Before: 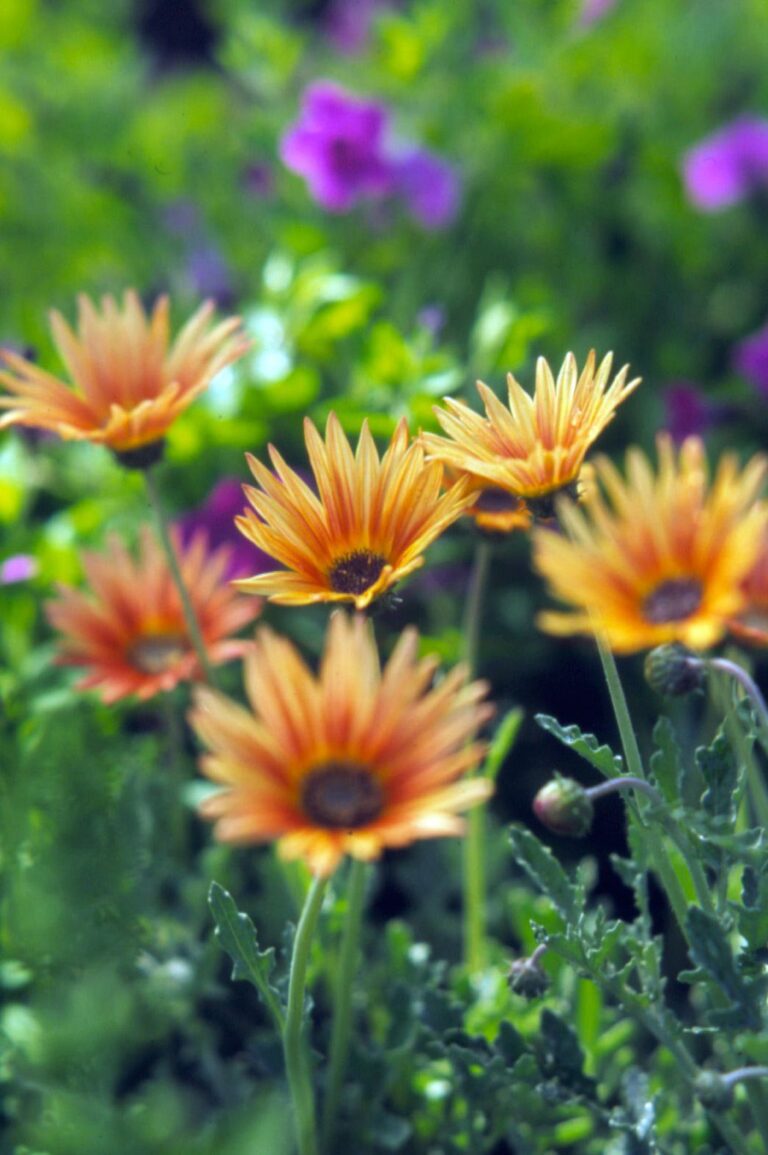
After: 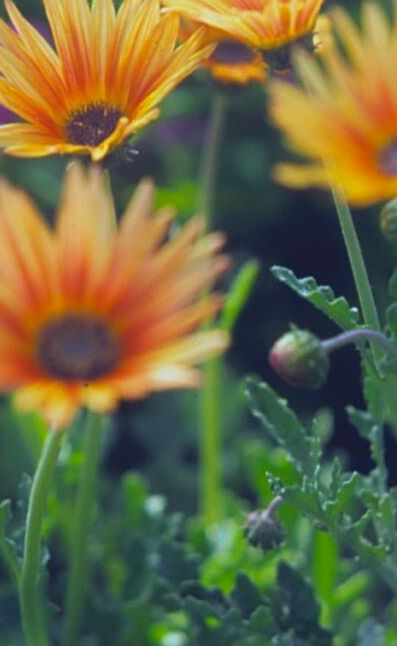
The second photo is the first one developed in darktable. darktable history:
crop: left 34.479%, top 38.822%, right 13.718%, bottom 5.172%
sharpen: amount 0.6
local contrast: detail 69%
